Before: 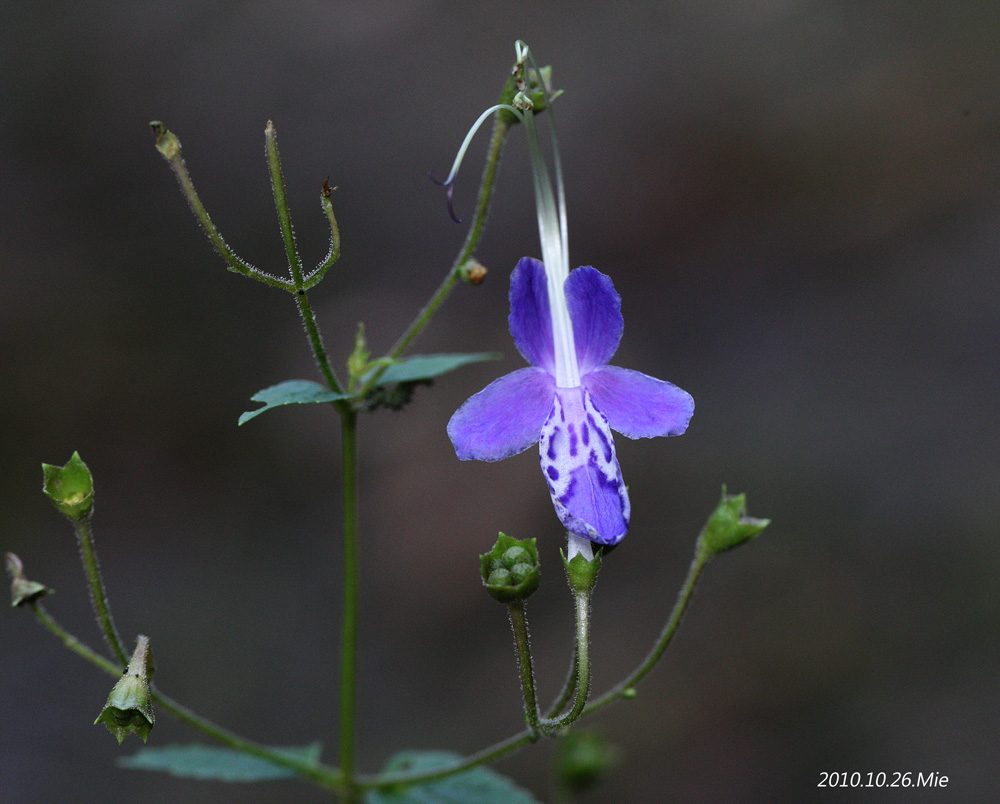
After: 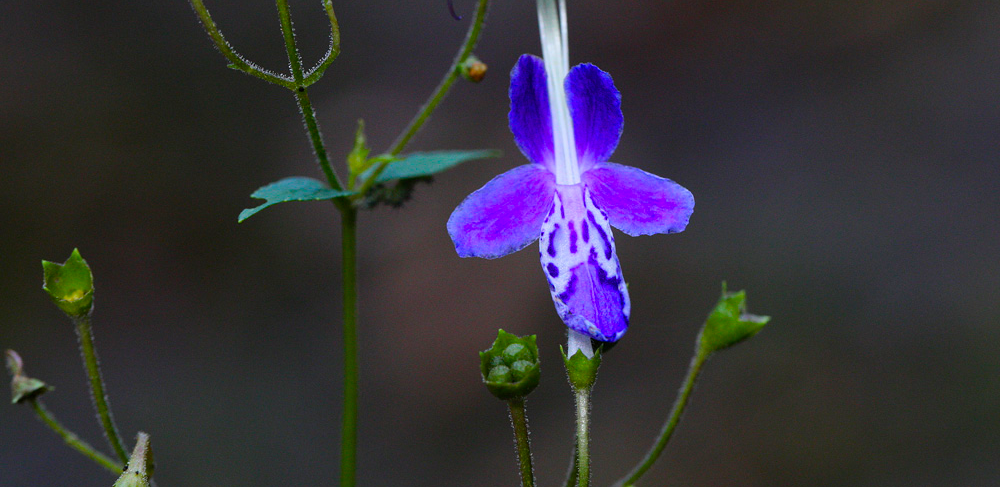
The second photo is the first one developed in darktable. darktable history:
crop and rotate: top 25.31%, bottom 13.997%
color balance rgb: linear chroma grading › global chroma 41.807%, perceptual saturation grading › global saturation 10.469%
exposure: exposure -0.156 EV, compensate exposure bias true, compensate highlight preservation false
